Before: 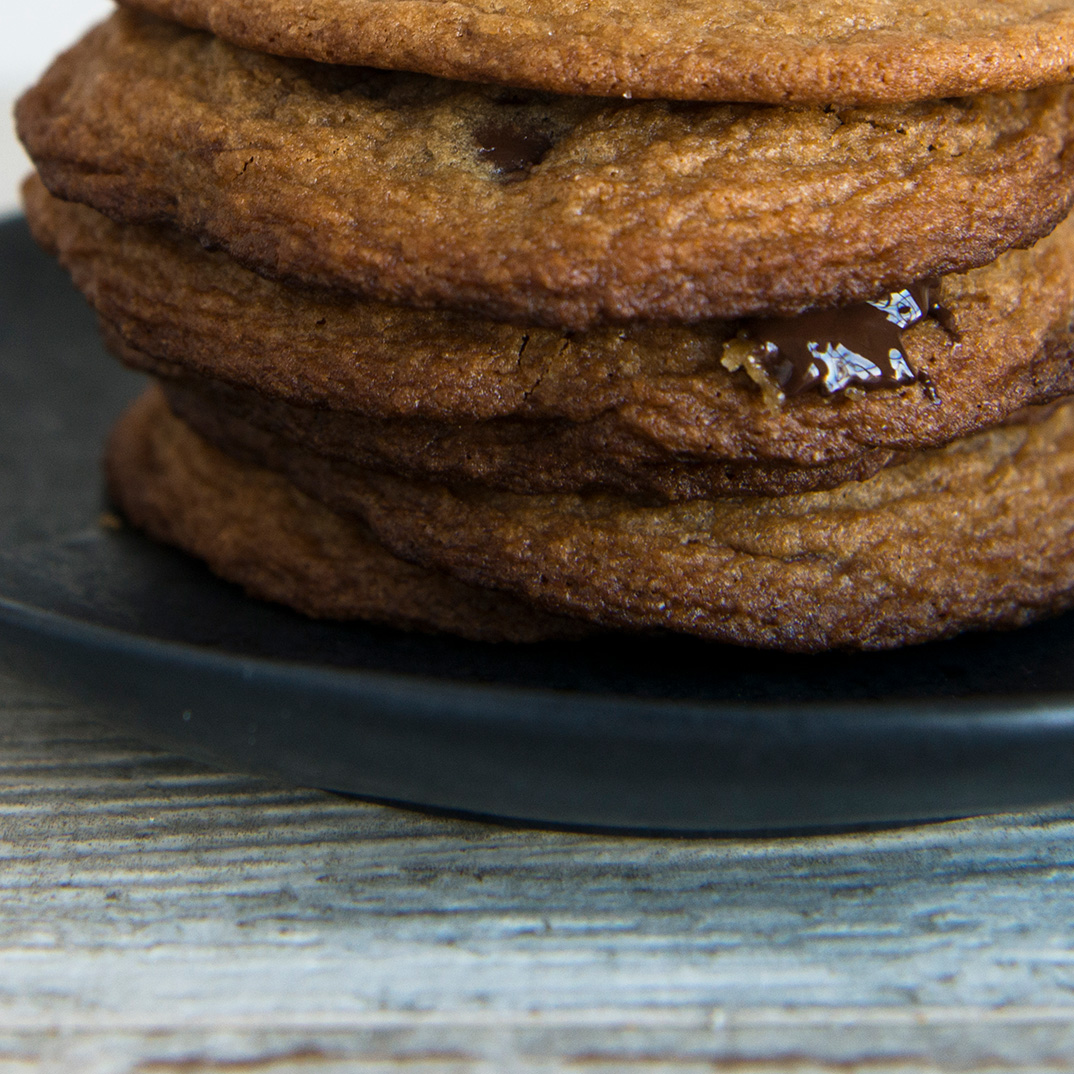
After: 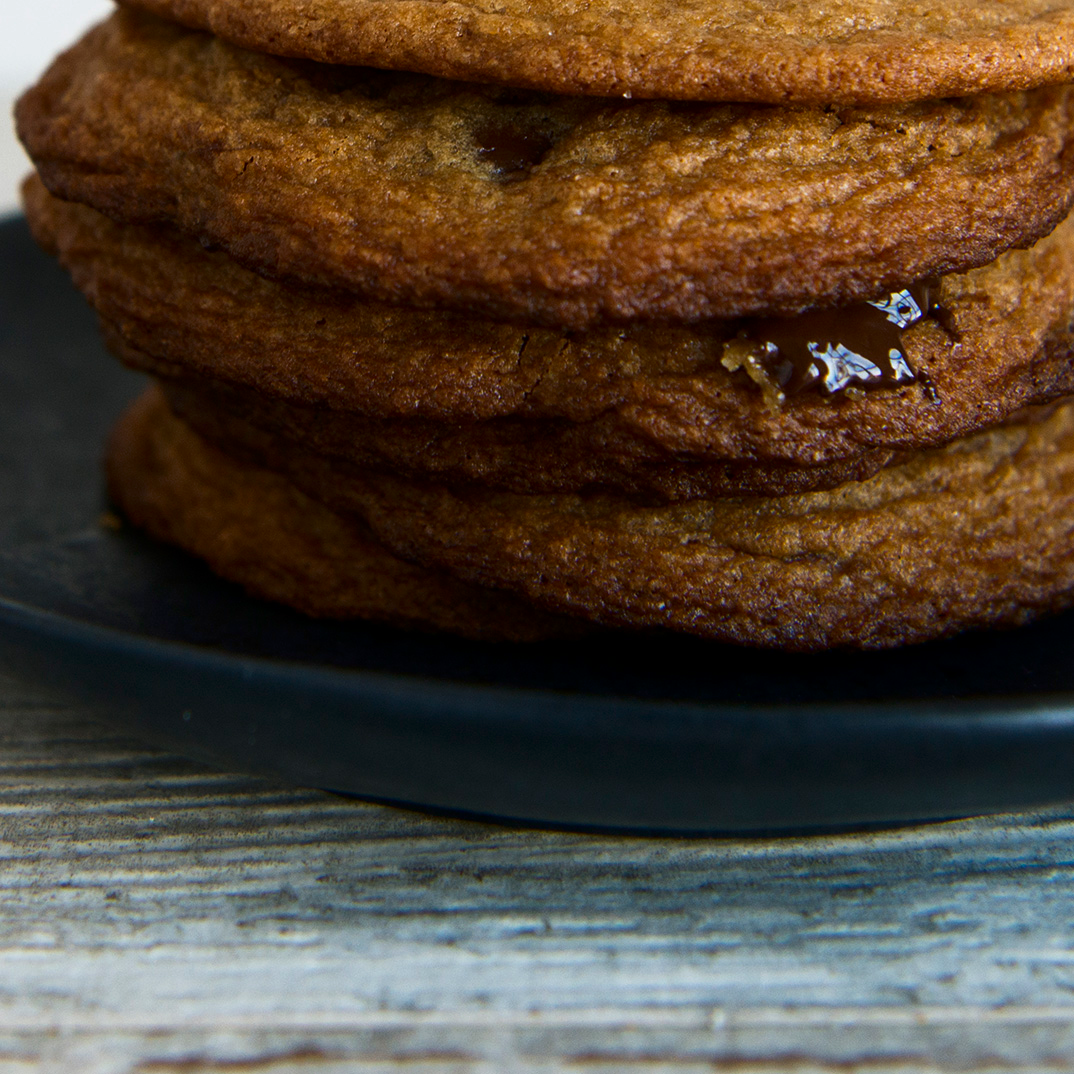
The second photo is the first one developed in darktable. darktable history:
contrast brightness saturation: contrast 0.07, brightness -0.14, saturation 0.11
color balance: mode lift, gamma, gain (sRGB)
